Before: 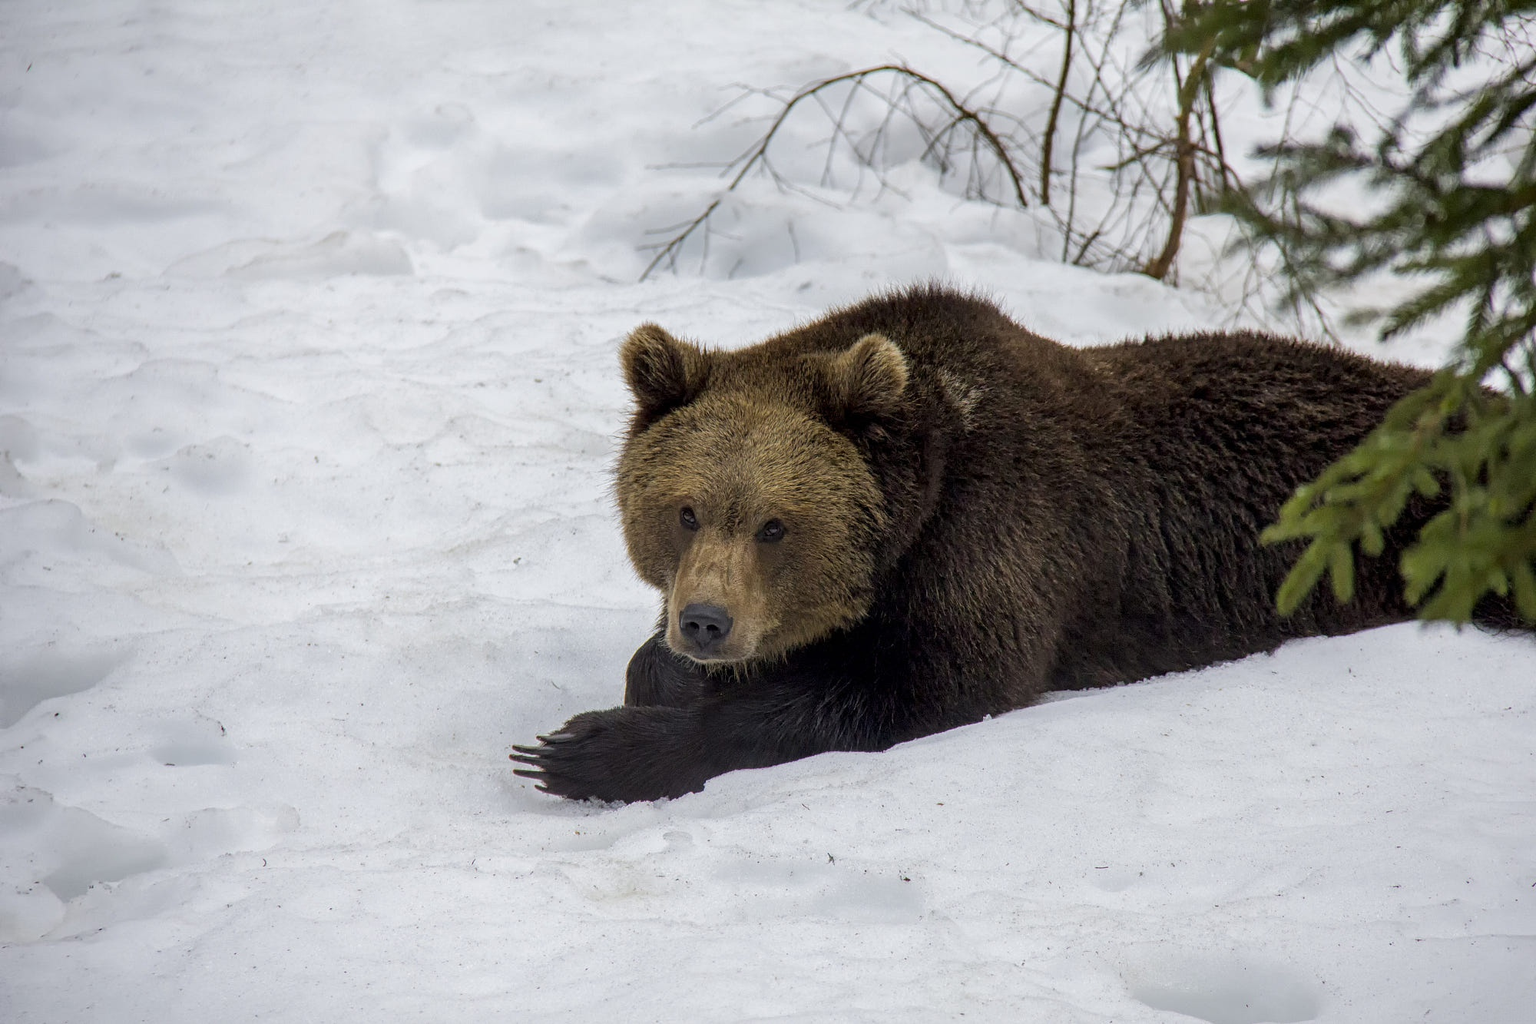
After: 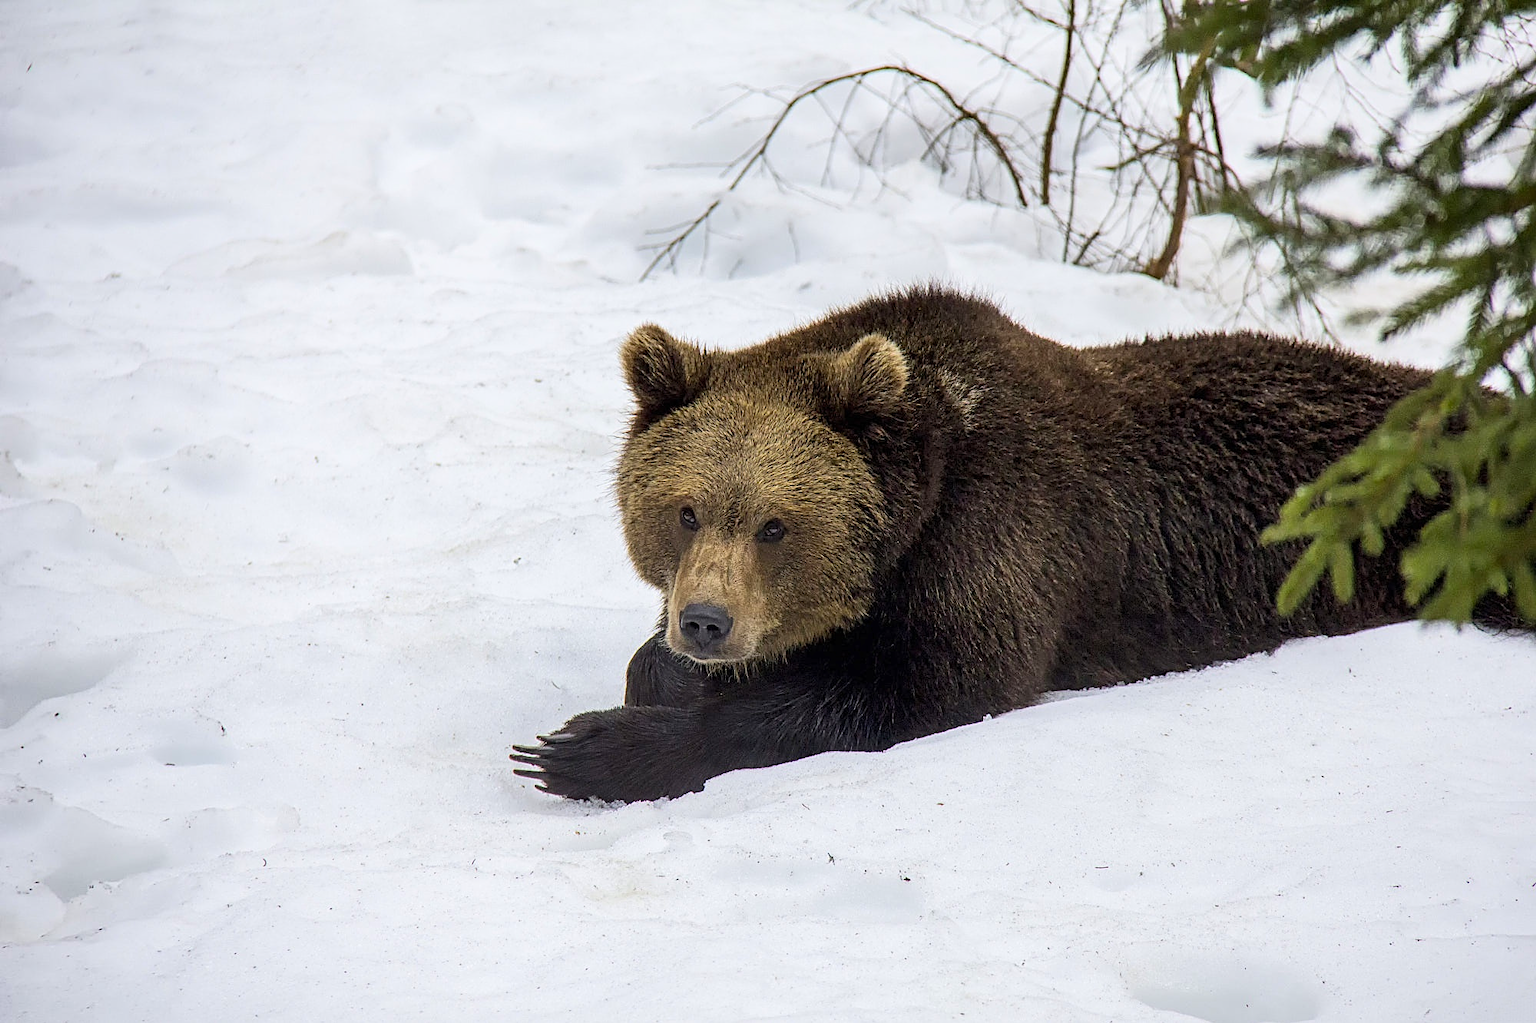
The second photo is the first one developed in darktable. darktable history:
contrast brightness saturation: contrast 0.201, brightness 0.164, saturation 0.223
sharpen: on, module defaults
